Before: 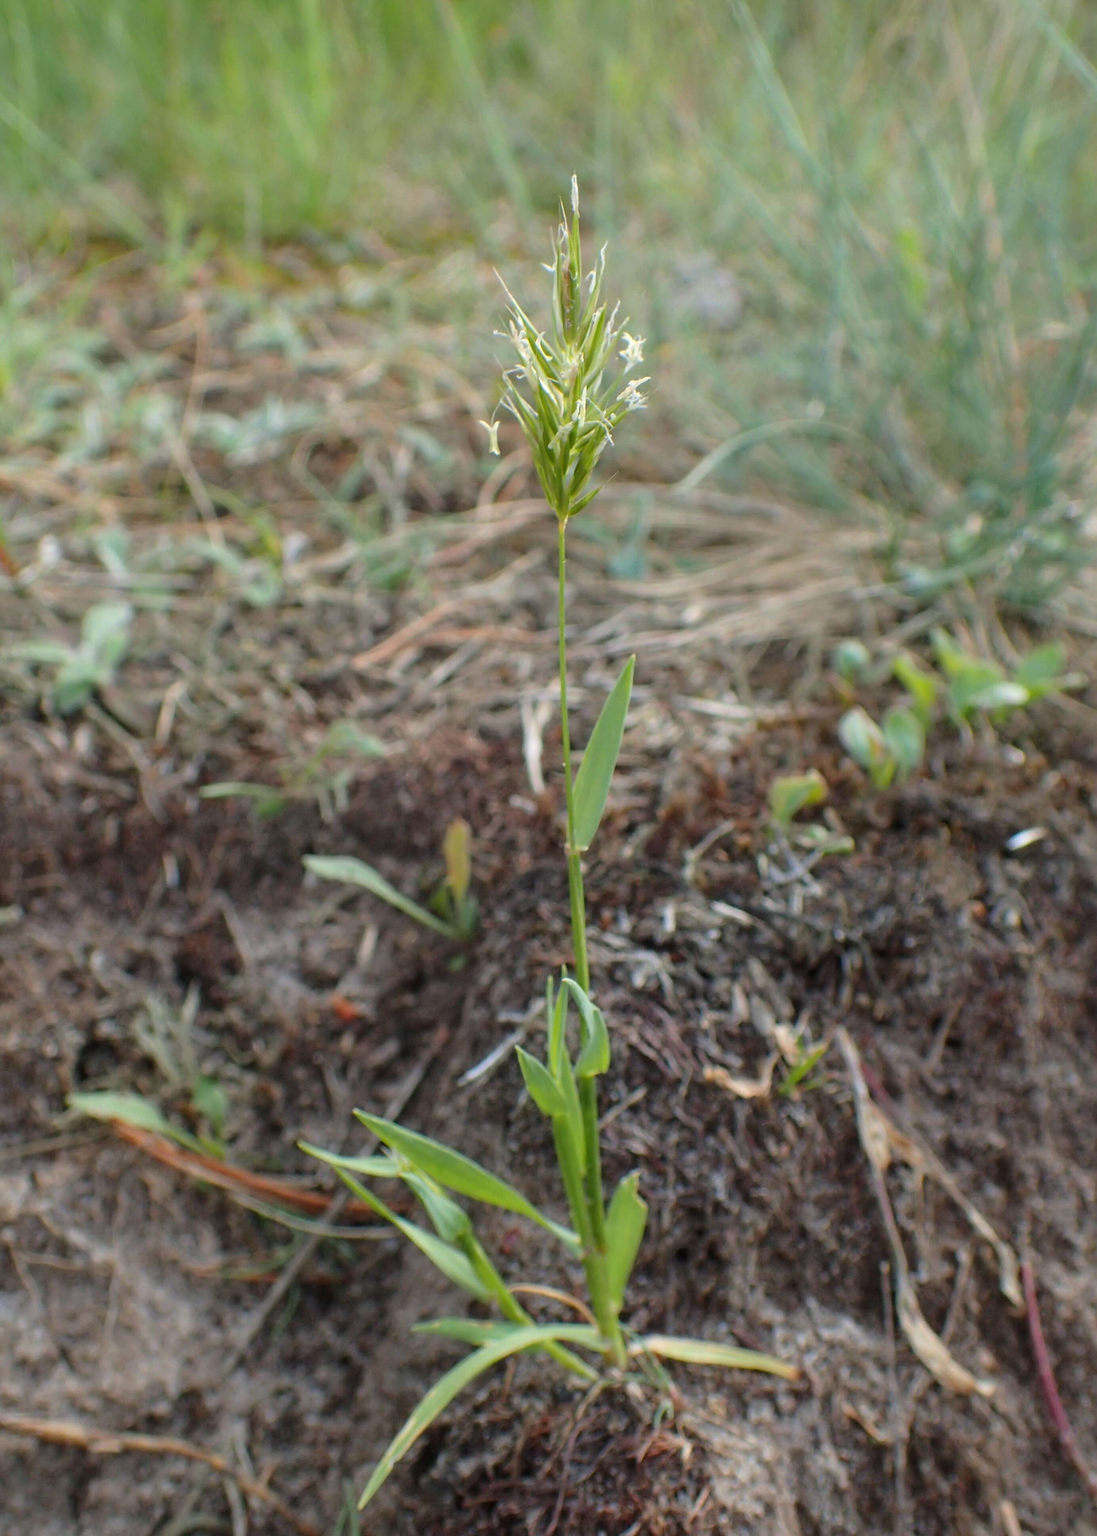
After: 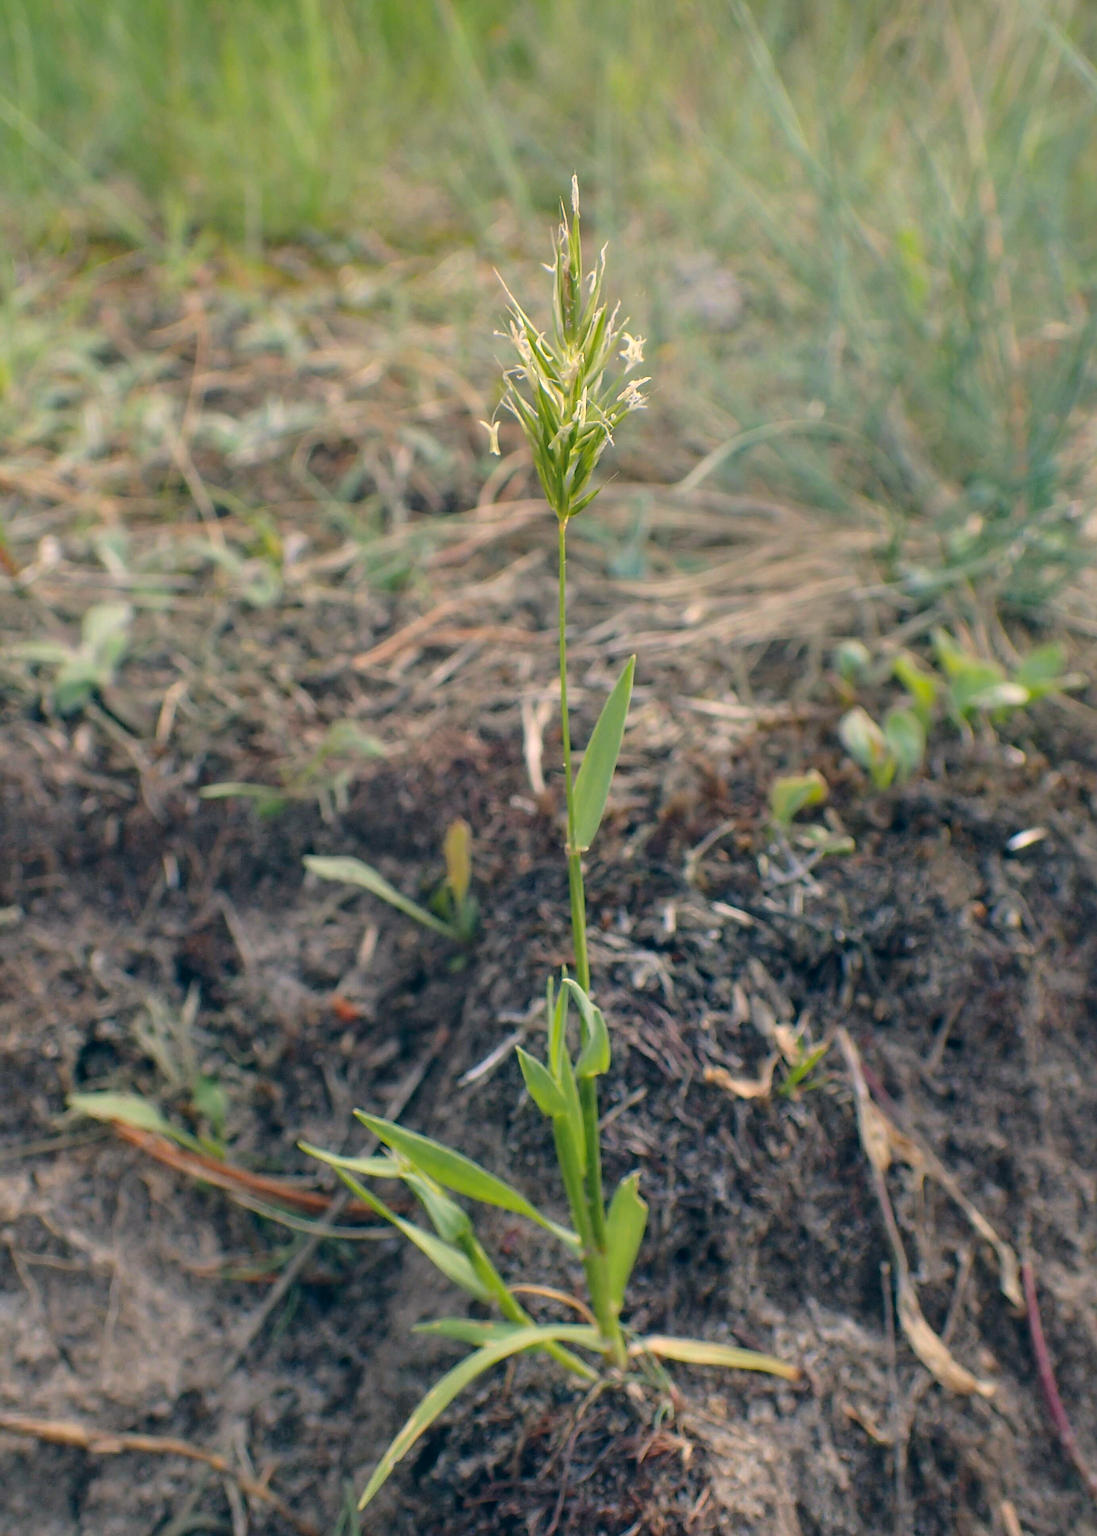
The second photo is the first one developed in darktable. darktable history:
sharpen: on, module defaults
color correction: highlights a* 10.32, highlights b* 14.02, shadows a* -9.98, shadows b* -14.8
